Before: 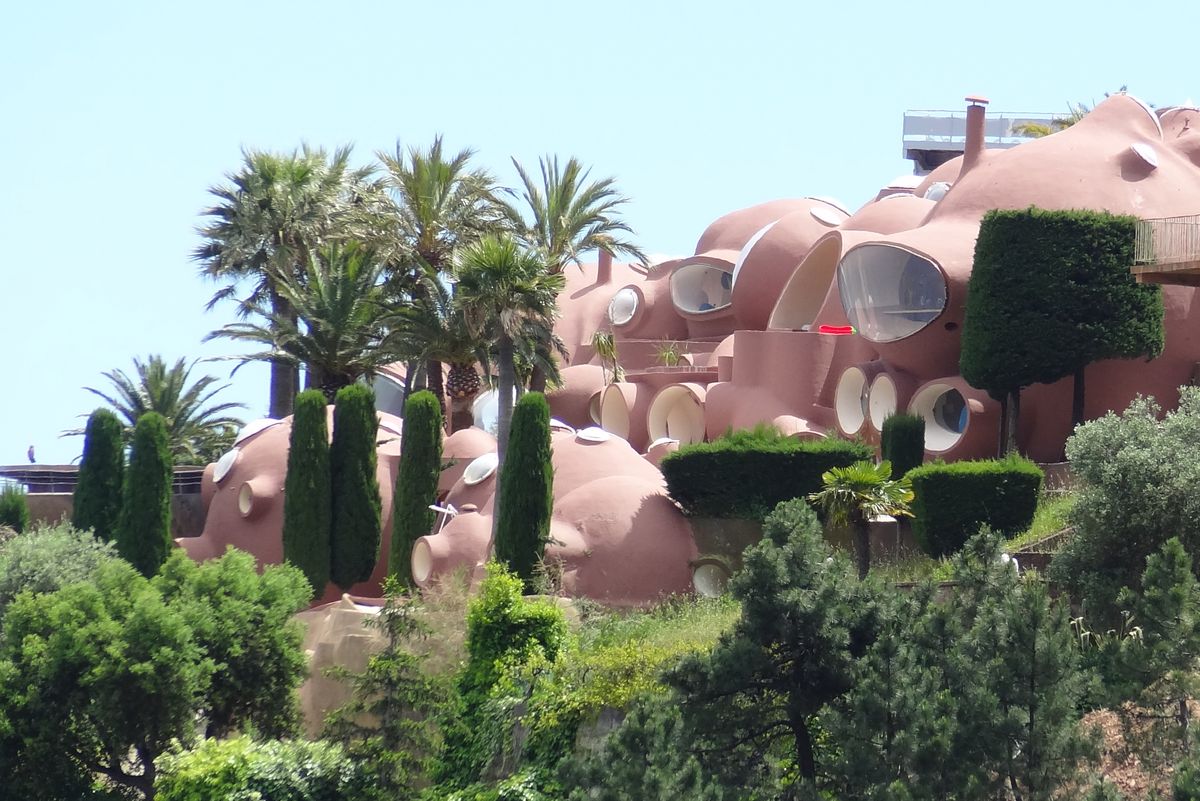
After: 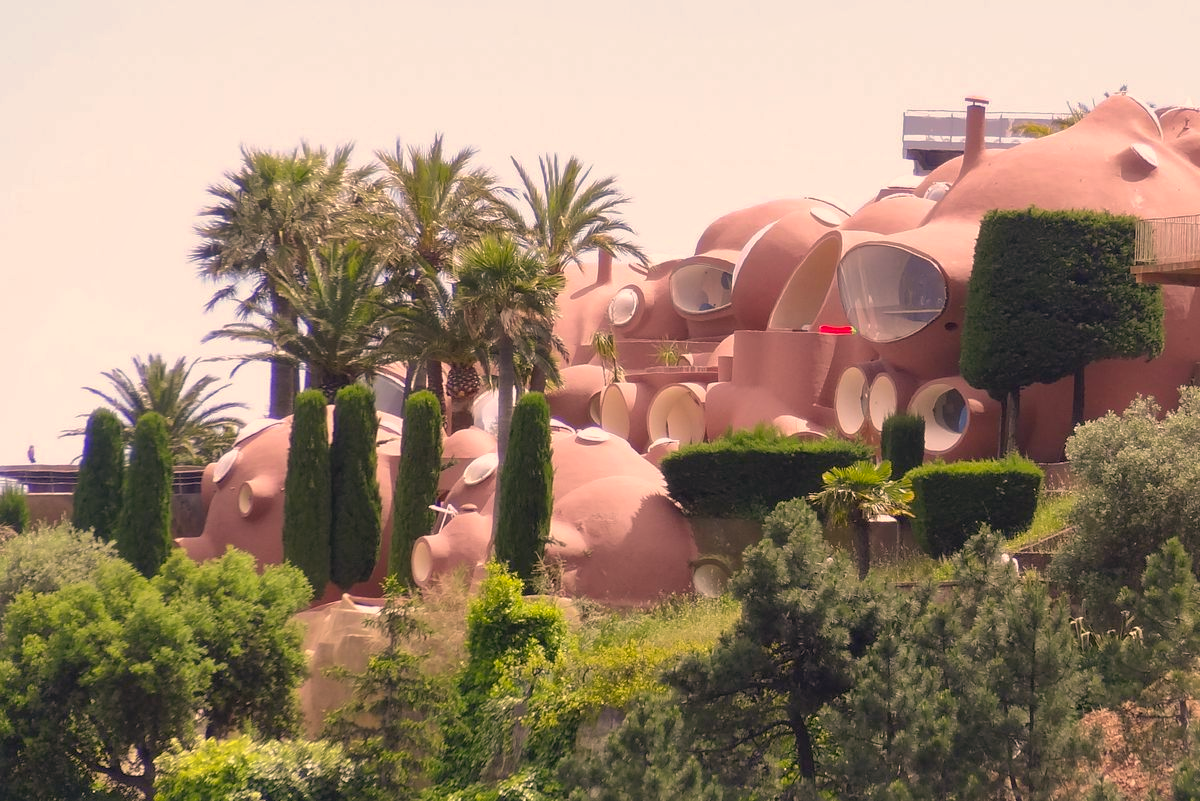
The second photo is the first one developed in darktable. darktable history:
color correction: highlights a* 21.16, highlights b* 19.61
shadows and highlights: on, module defaults
